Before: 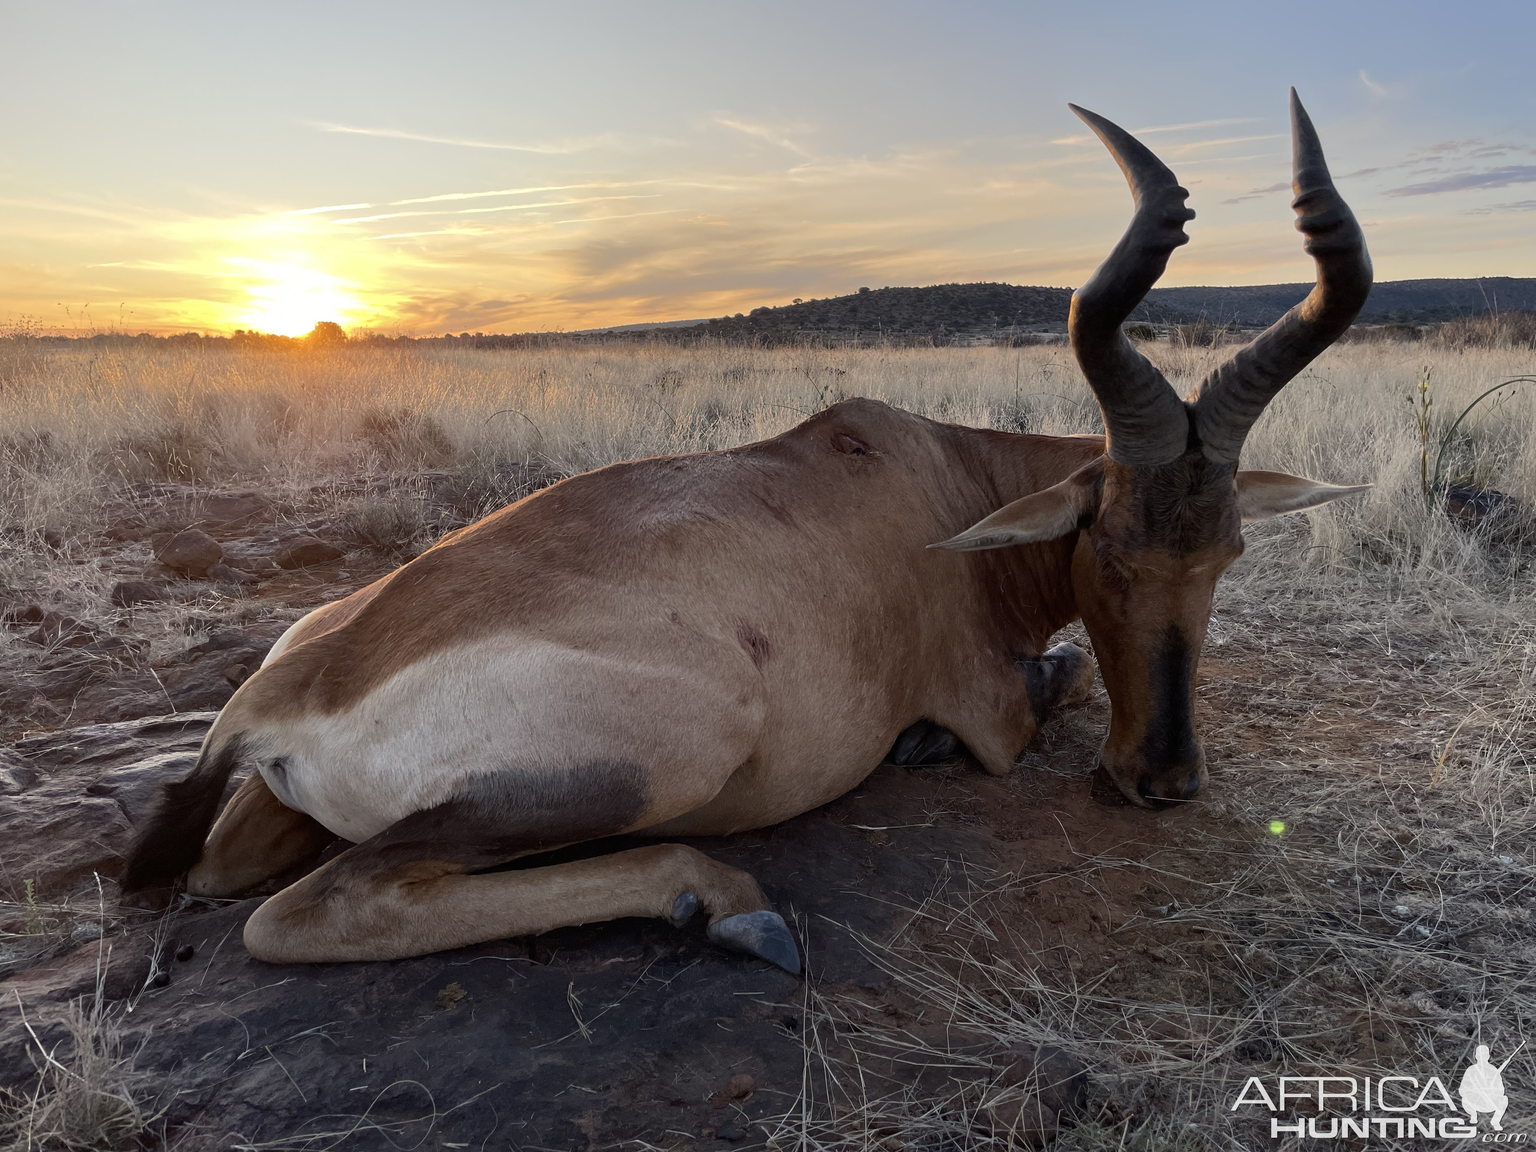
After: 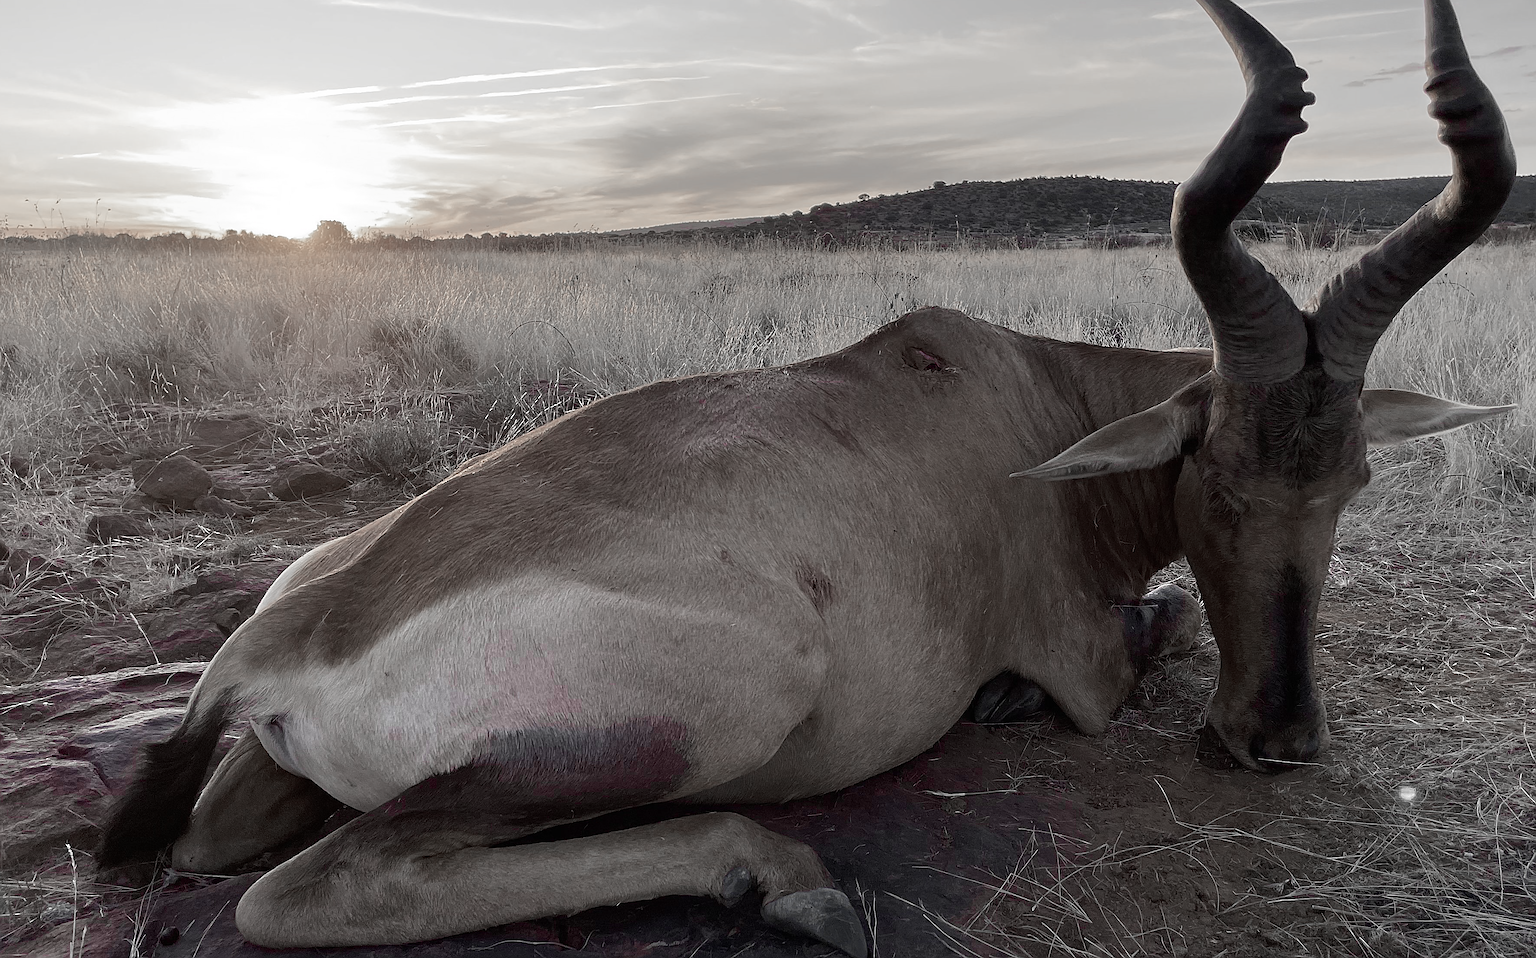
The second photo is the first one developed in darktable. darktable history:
color zones: curves: ch0 [(0, 0.278) (0.143, 0.5) (0.286, 0.5) (0.429, 0.5) (0.571, 0.5) (0.714, 0.5) (0.857, 0.5) (1, 0.5)]; ch1 [(0, 1) (0.143, 0.165) (0.286, 0) (0.429, 0) (0.571, 0) (0.714, 0) (0.857, 0.5) (1, 0.5)]; ch2 [(0, 0.508) (0.143, 0.5) (0.286, 0.5) (0.429, 0.5) (0.571, 0.5) (0.714, 0.5) (0.857, 0.5) (1, 0.5)]
crop and rotate: left 2.333%, top 11.116%, right 9.47%, bottom 15.443%
sharpen: radius 1.4, amount 1.239, threshold 0.609
